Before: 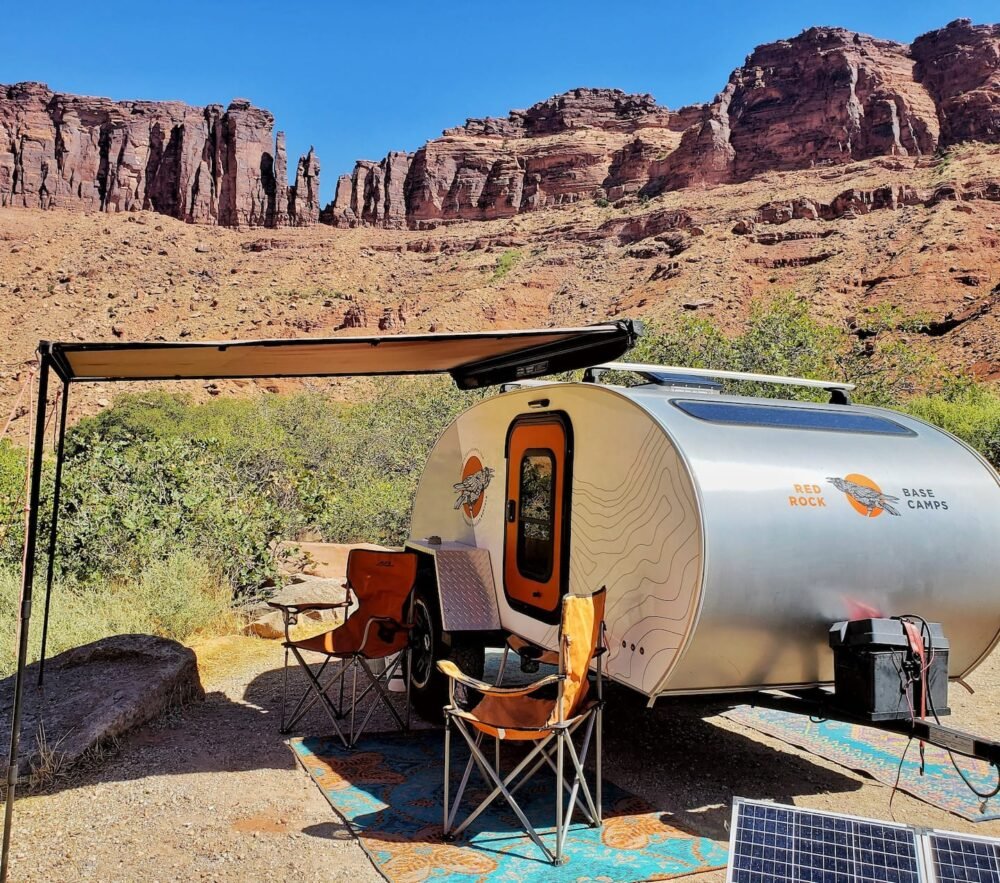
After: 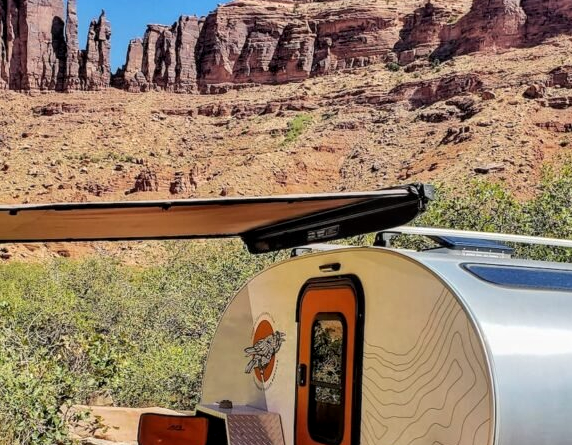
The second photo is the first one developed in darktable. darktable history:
crop: left 20.932%, top 15.471%, right 21.848%, bottom 34.081%
local contrast: on, module defaults
tone equalizer: on, module defaults
